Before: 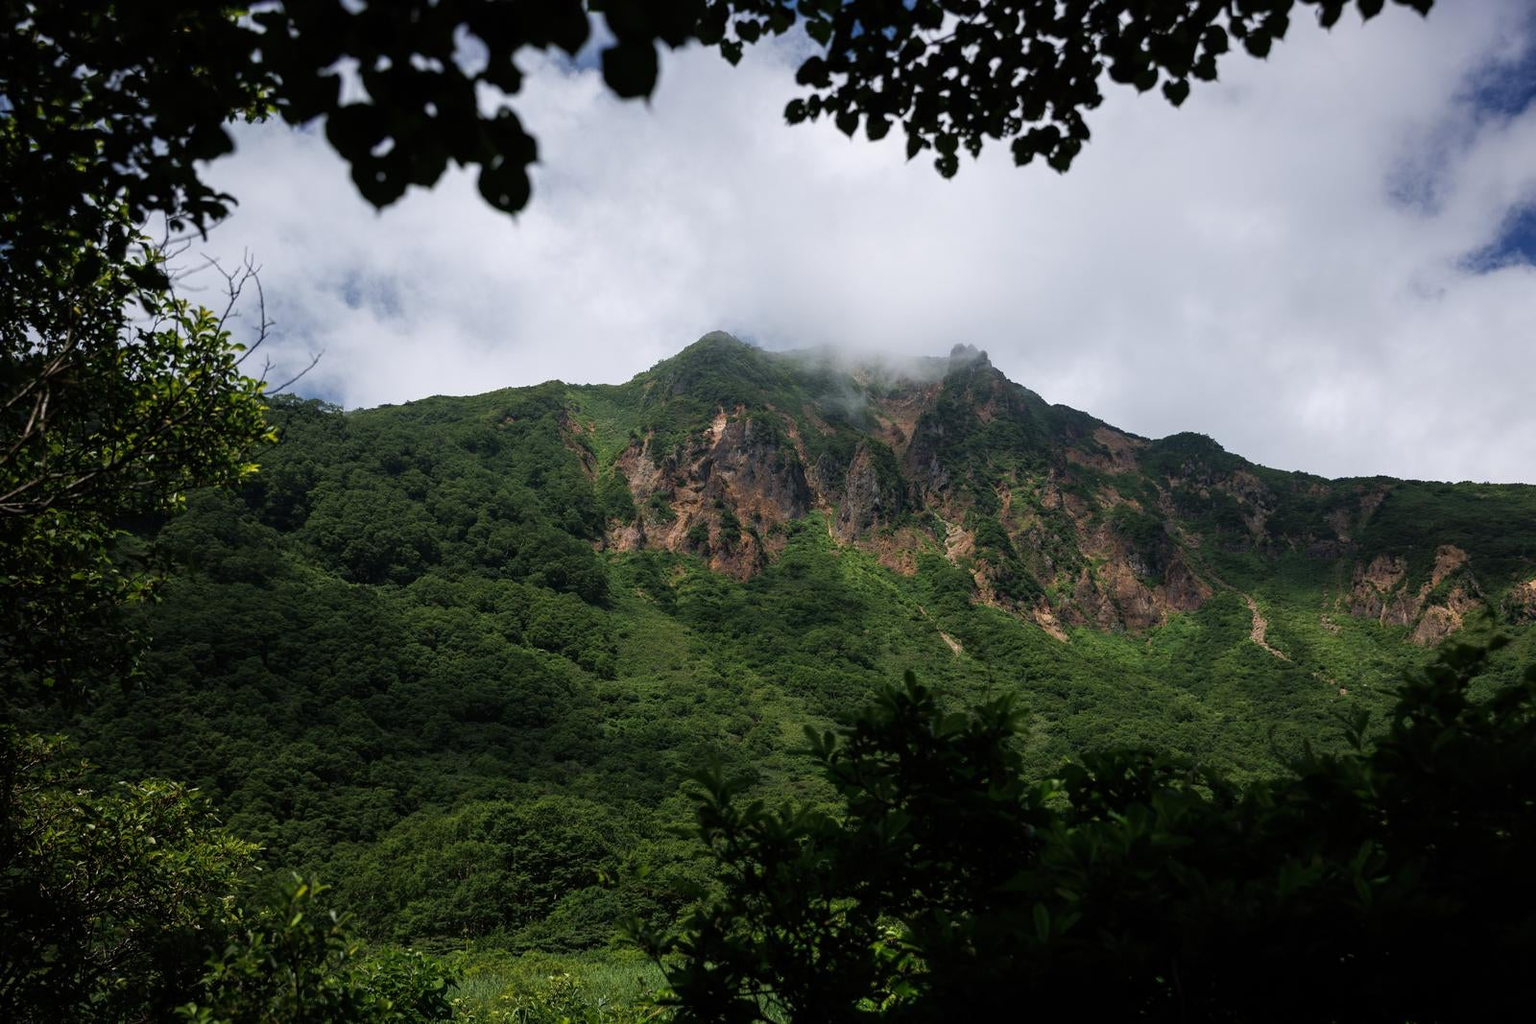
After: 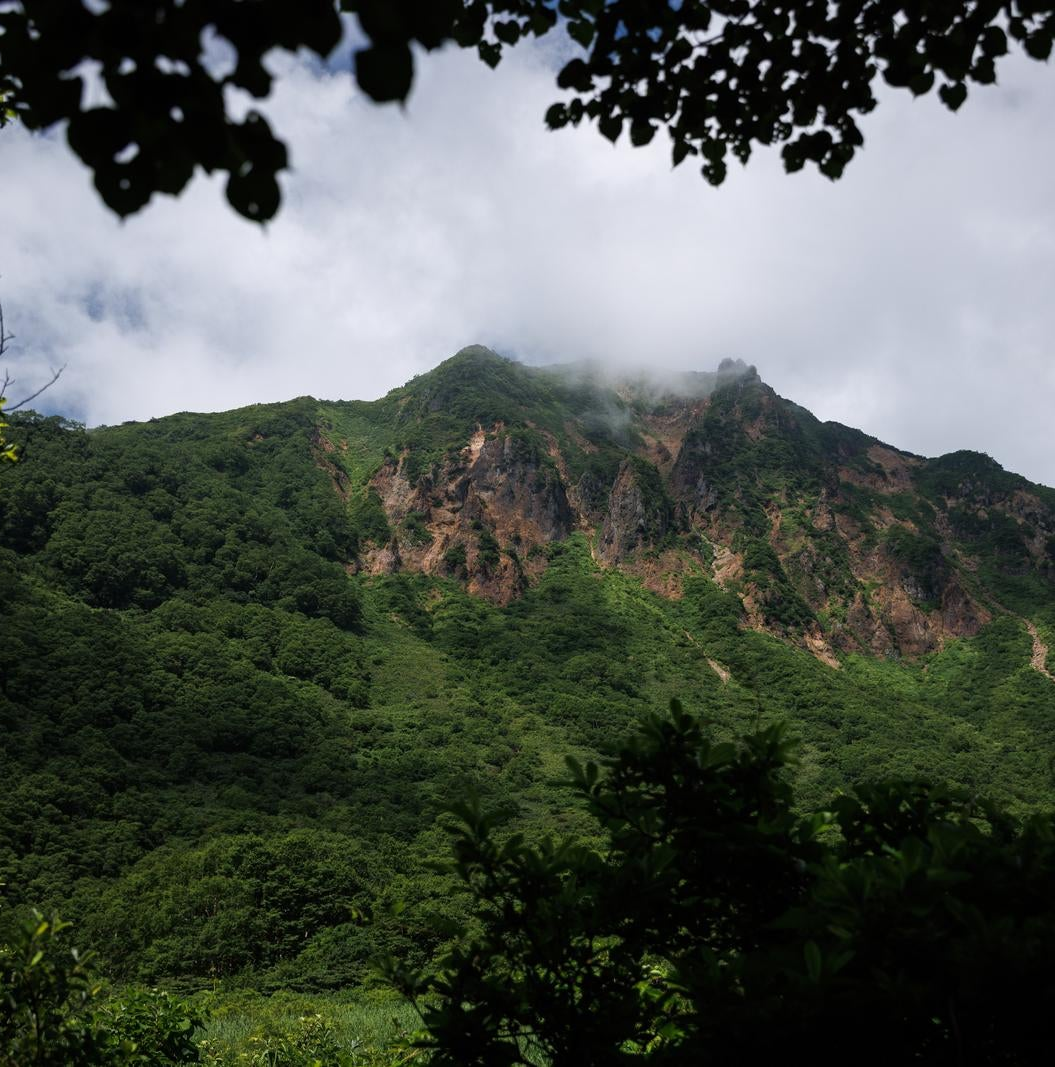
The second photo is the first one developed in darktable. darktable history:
crop: left 17.034%, right 16.966%
